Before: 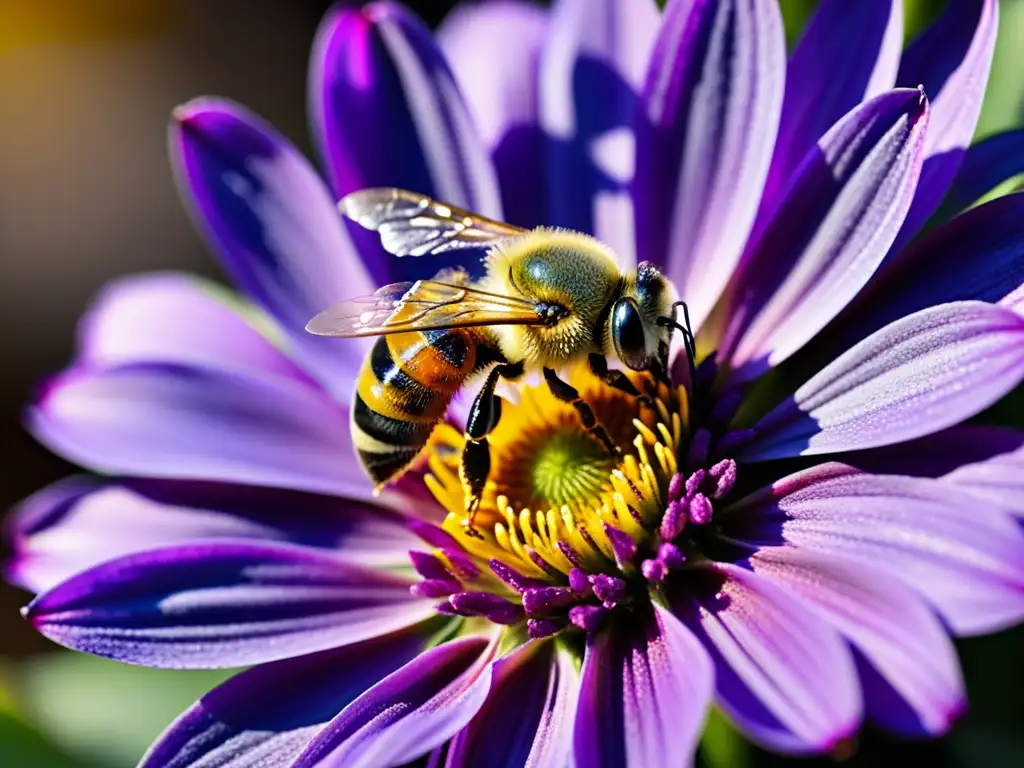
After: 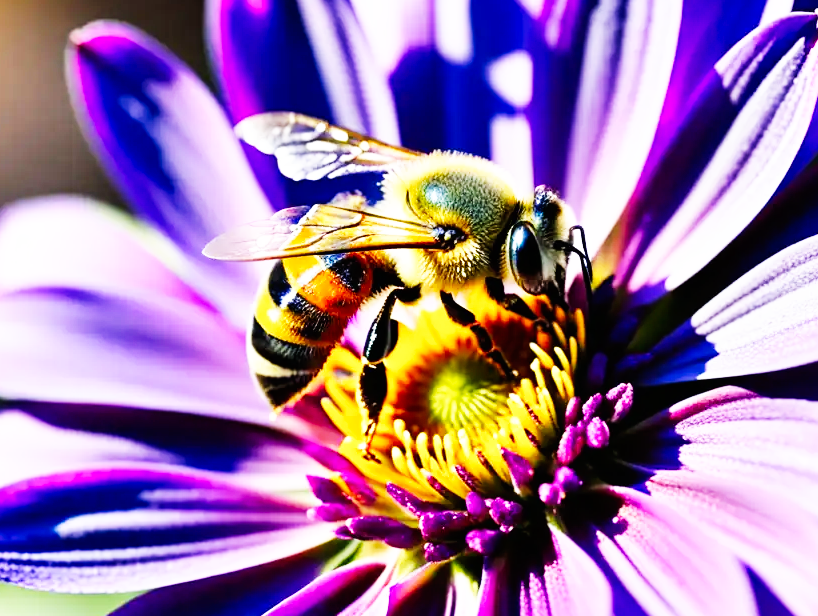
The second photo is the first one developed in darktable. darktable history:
base curve: curves: ch0 [(0, 0) (0.007, 0.004) (0.027, 0.03) (0.046, 0.07) (0.207, 0.54) (0.442, 0.872) (0.673, 0.972) (1, 1)], preserve colors none
crop and rotate: left 10.07%, top 9.927%, right 9.951%, bottom 9.792%
